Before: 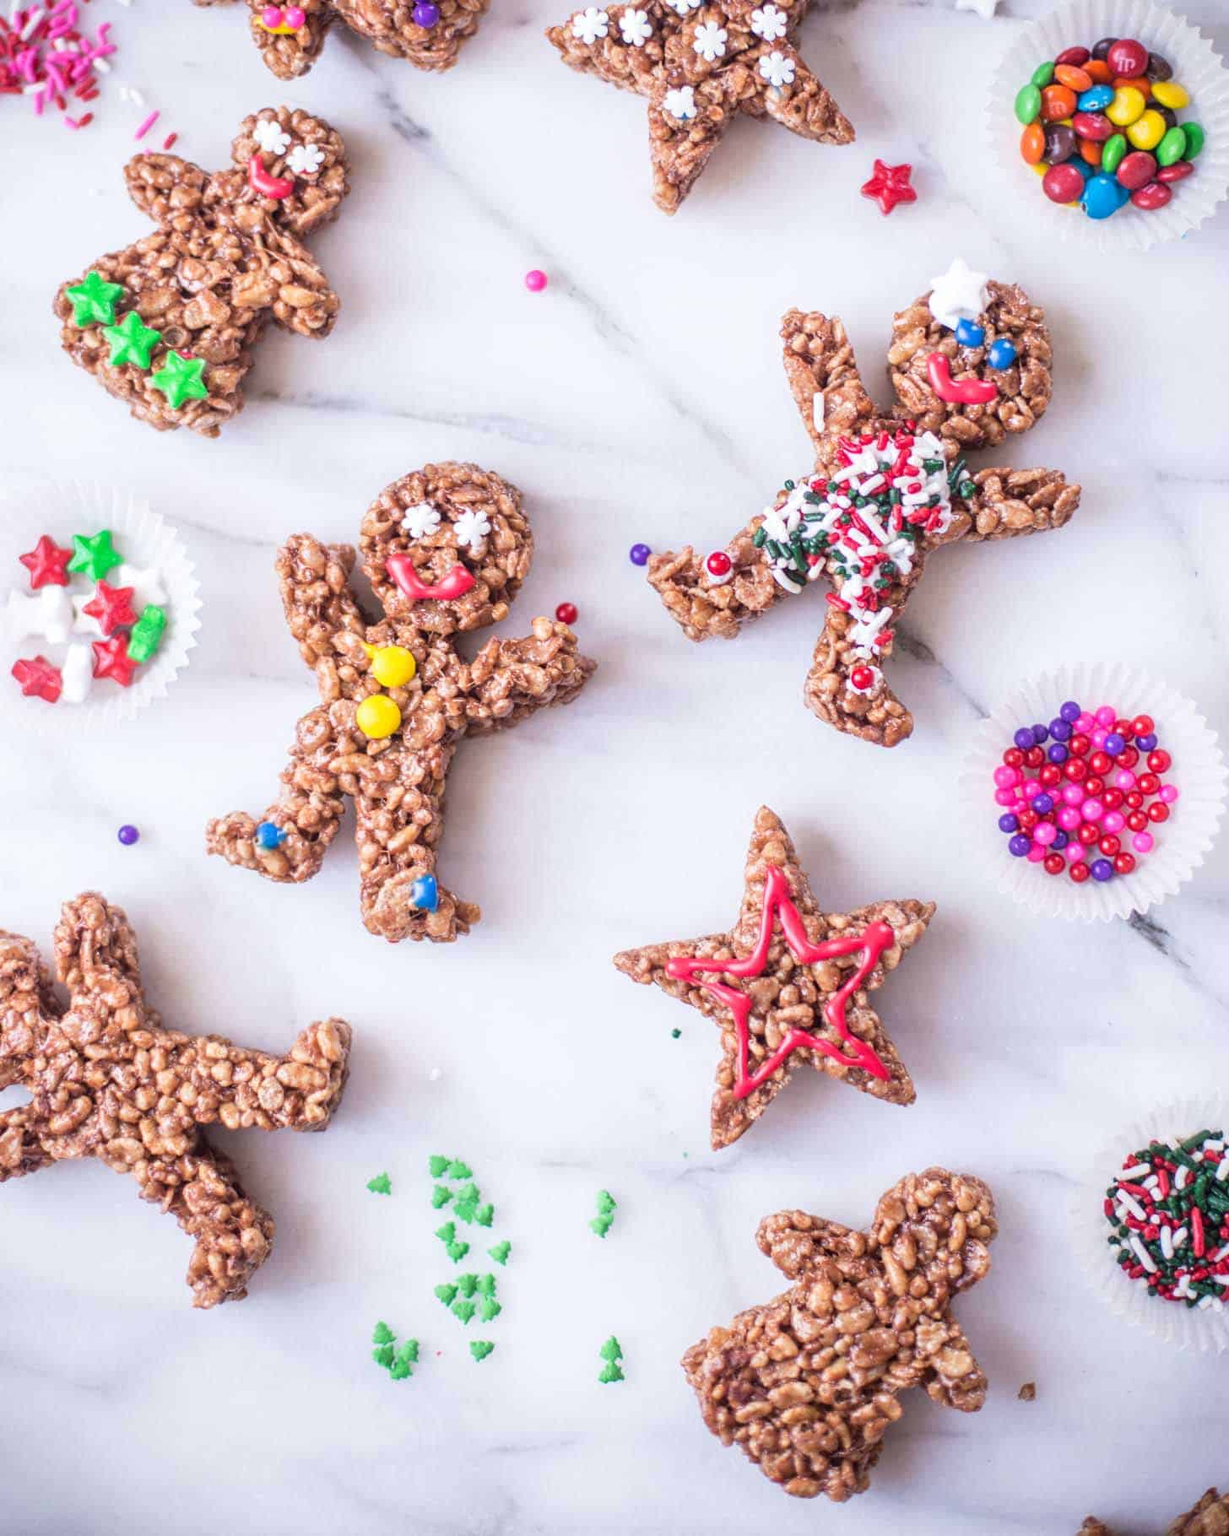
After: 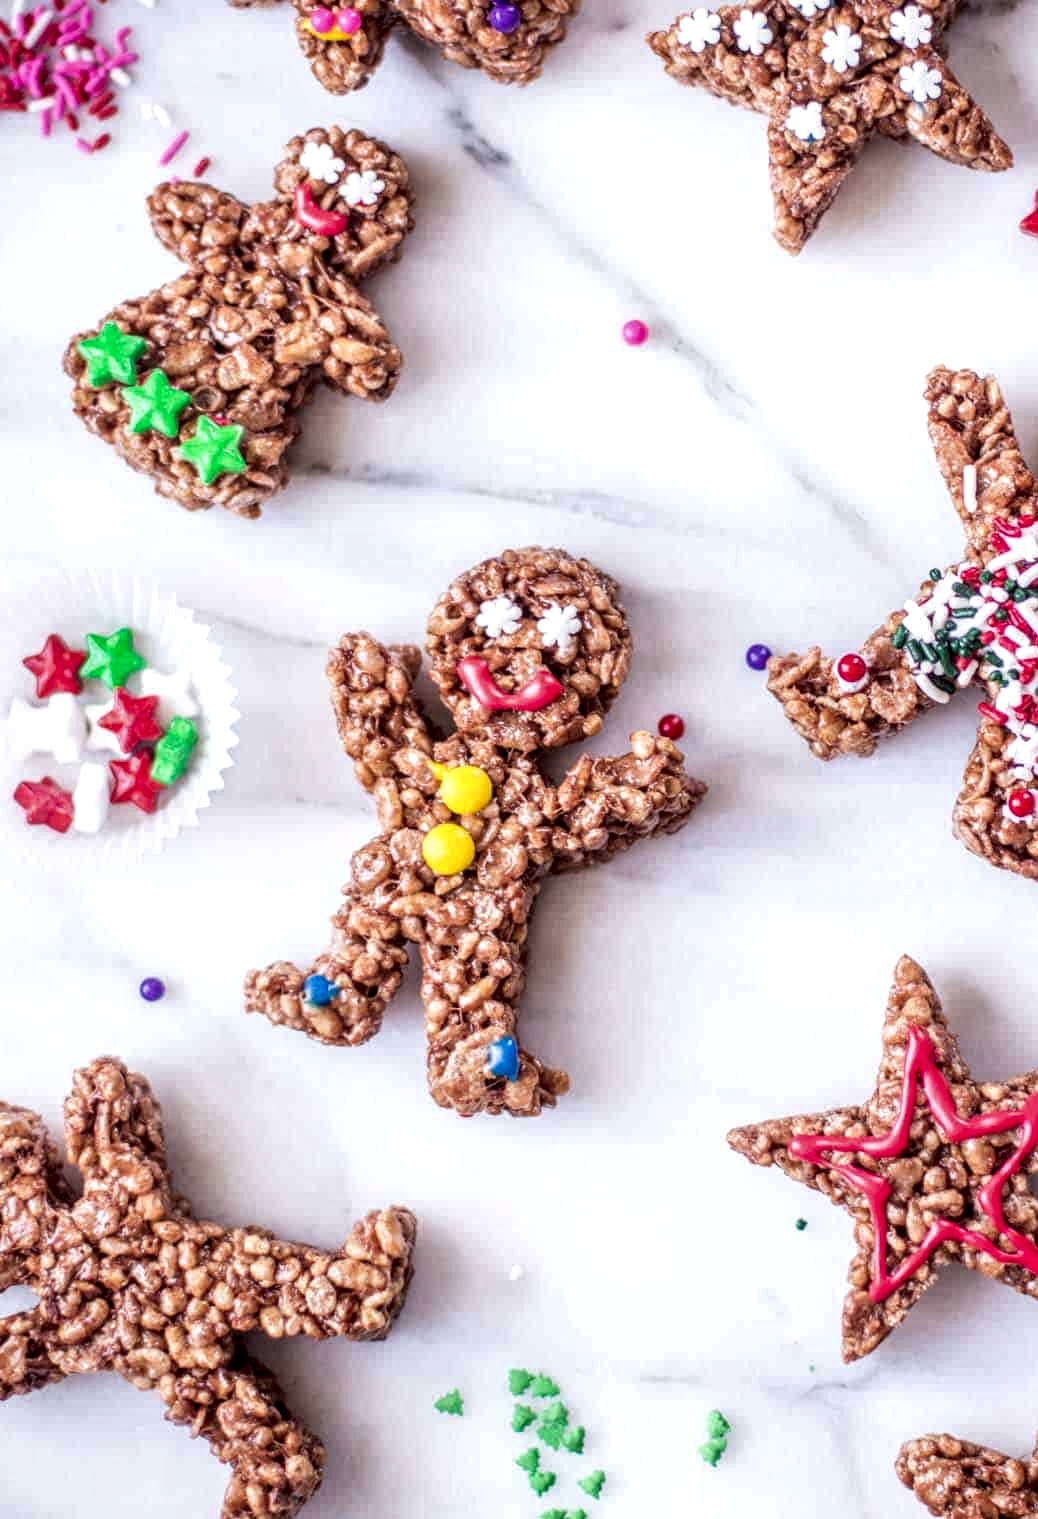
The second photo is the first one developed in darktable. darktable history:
local contrast: highlights 60%, shadows 63%, detail 160%
color correction: highlights a* -0.254, highlights b* -0.093
crop: right 28.654%, bottom 16.495%
